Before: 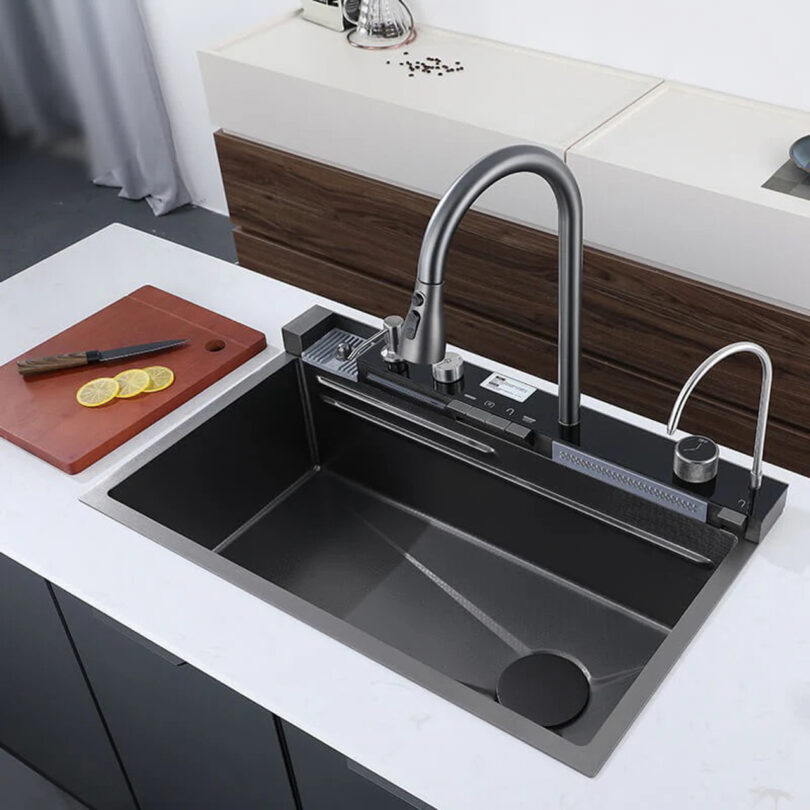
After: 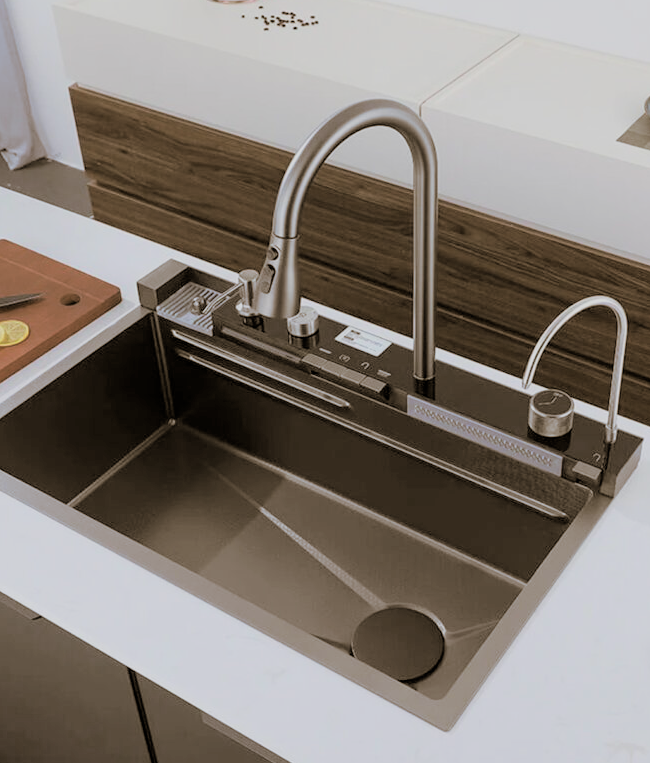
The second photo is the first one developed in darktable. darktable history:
filmic rgb: black relative exposure -8.79 EV, white relative exposure 4.98 EV, threshold 3 EV, target black luminance 0%, hardness 3.77, latitude 66.33%, contrast 0.822, shadows ↔ highlights balance 20%, color science v5 (2021), contrast in shadows safe, contrast in highlights safe, enable highlight reconstruction true
crop and rotate: left 17.959%, top 5.771%, right 1.742%
exposure: exposure 0.6 EV, compensate highlight preservation false
color zones: curves: ch0 [(0, 0.613) (0.01, 0.613) (0.245, 0.448) (0.498, 0.529) (0.642, 0.665) (0.879, 0.777) (0.99, 0.613)]; ch1 [(0, 0) (0.143, 0) (0.286, 0) (0.429, 0) (0.571, 0) (0.714, 0) (0.857, 0)], mix -93.41%
split-toning: shadows › hue 37.98°, highlights › hue 185.58°, balance -55.261
